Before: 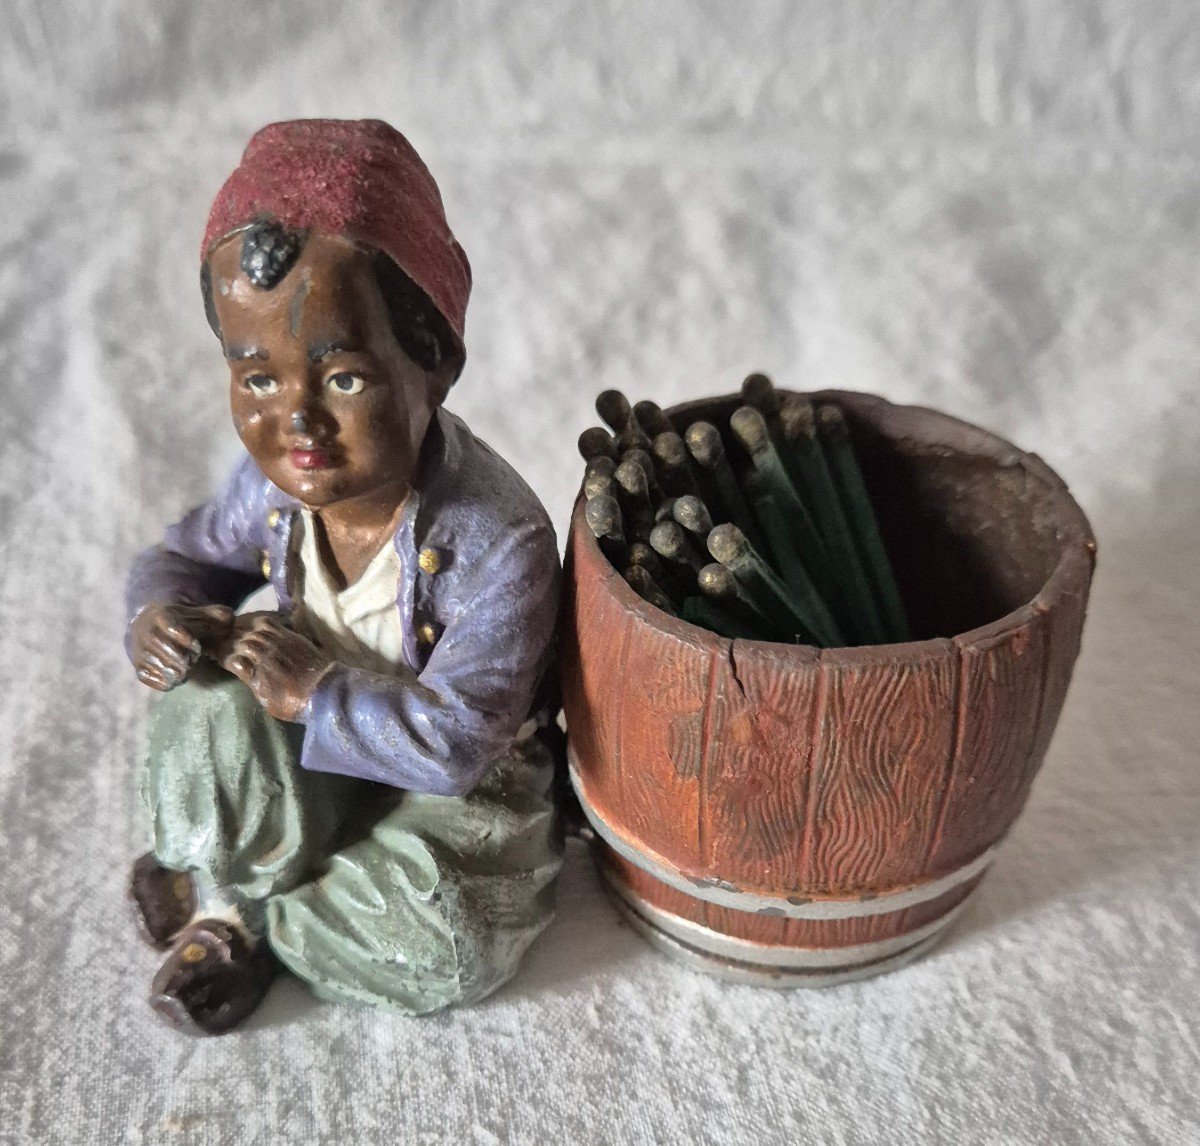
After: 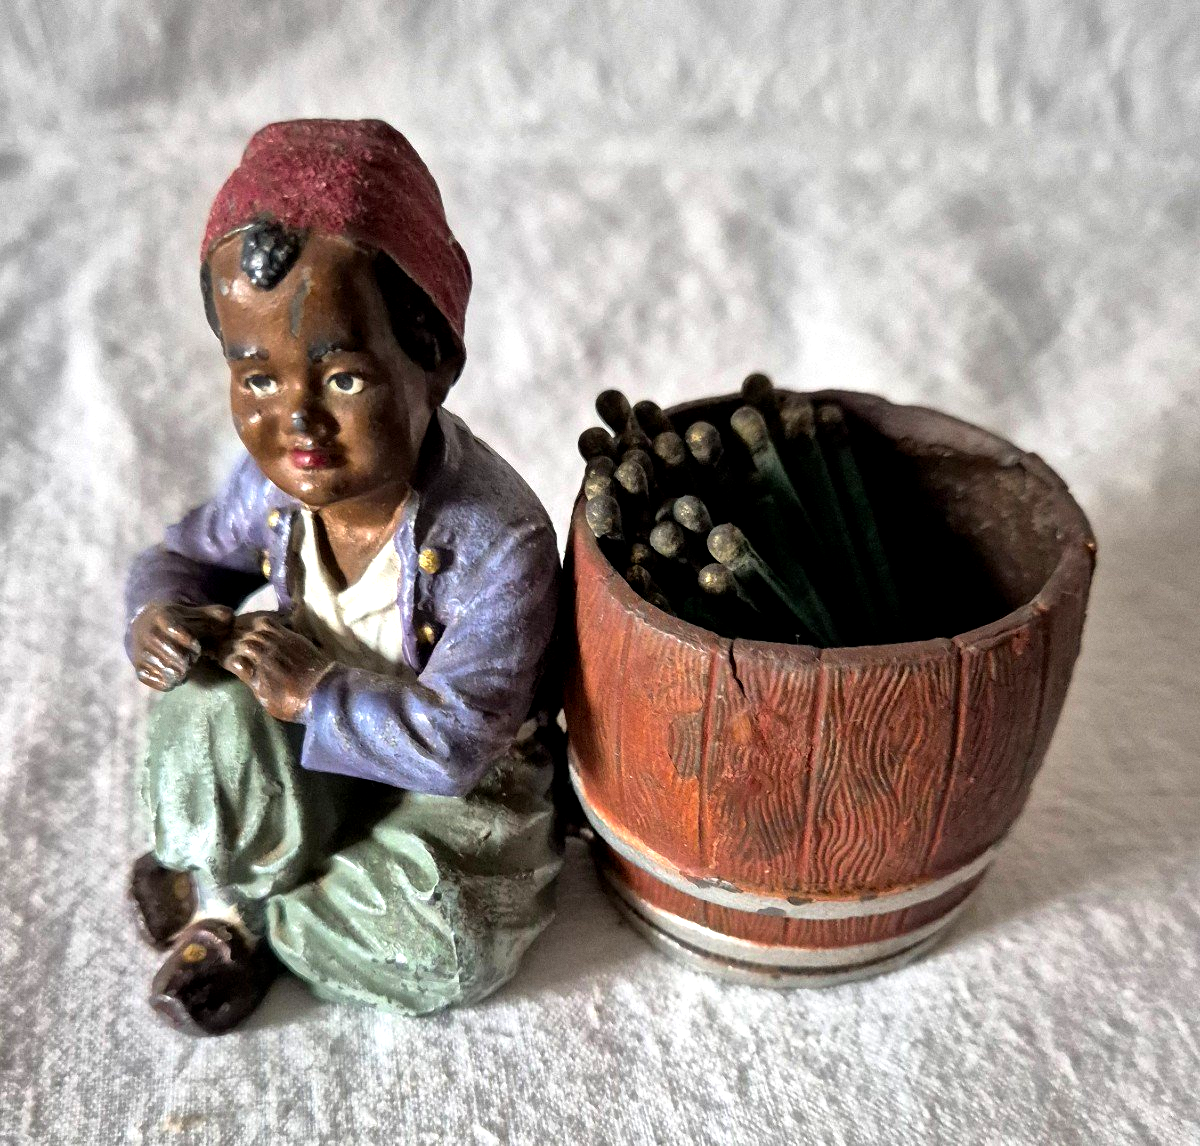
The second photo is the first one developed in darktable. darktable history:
grain: coarseness 0.09 ISO, strength 10%
color balance: lift [0.991, 1, 1, 1], gamma [0.996, 1, 1, 1], input saturation 98.52%, contrast 20.34%, output saturation 103.72%
